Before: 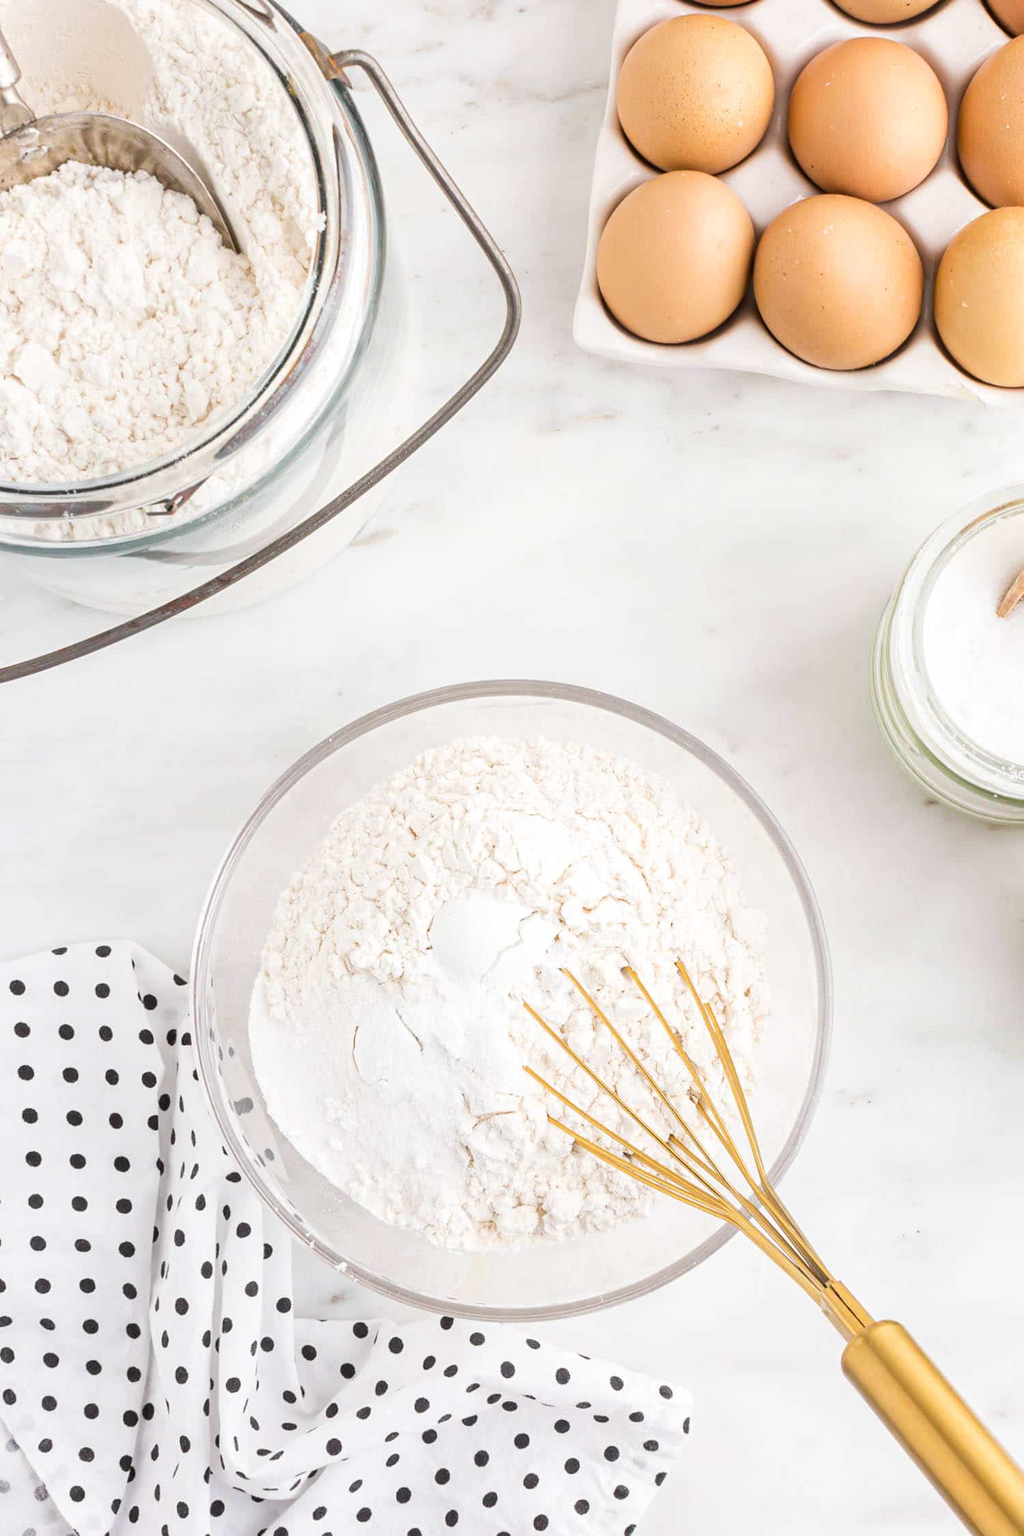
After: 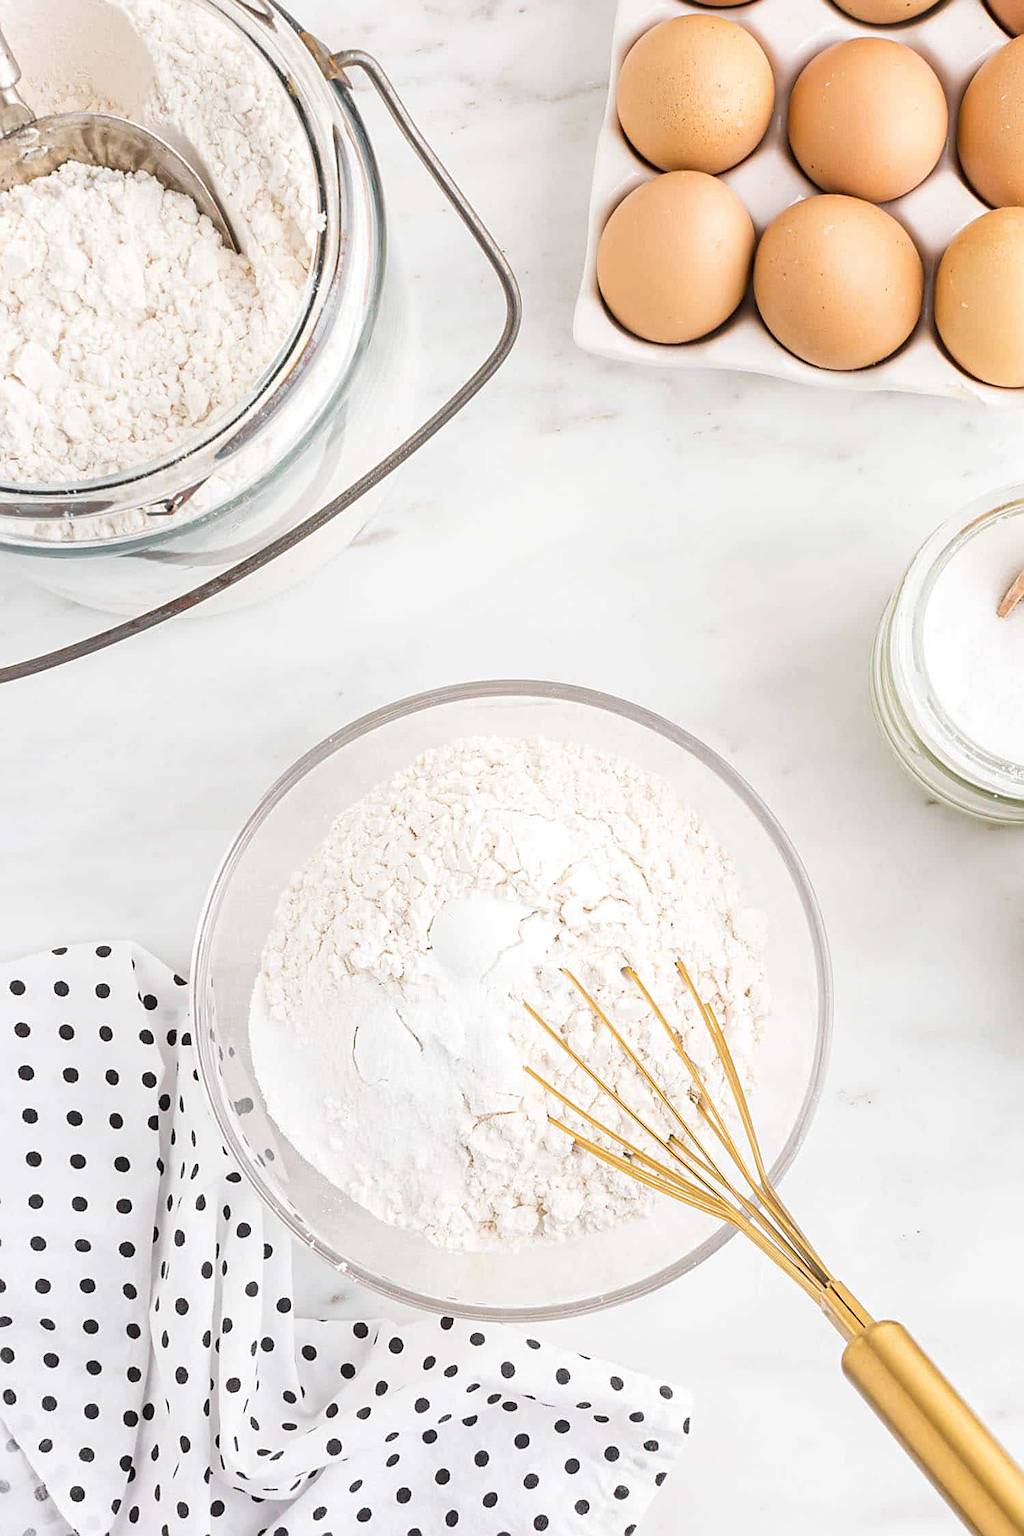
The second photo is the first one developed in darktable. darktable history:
sharpen: on, module defaults
contrast brightness saturation: saturation -0.044
